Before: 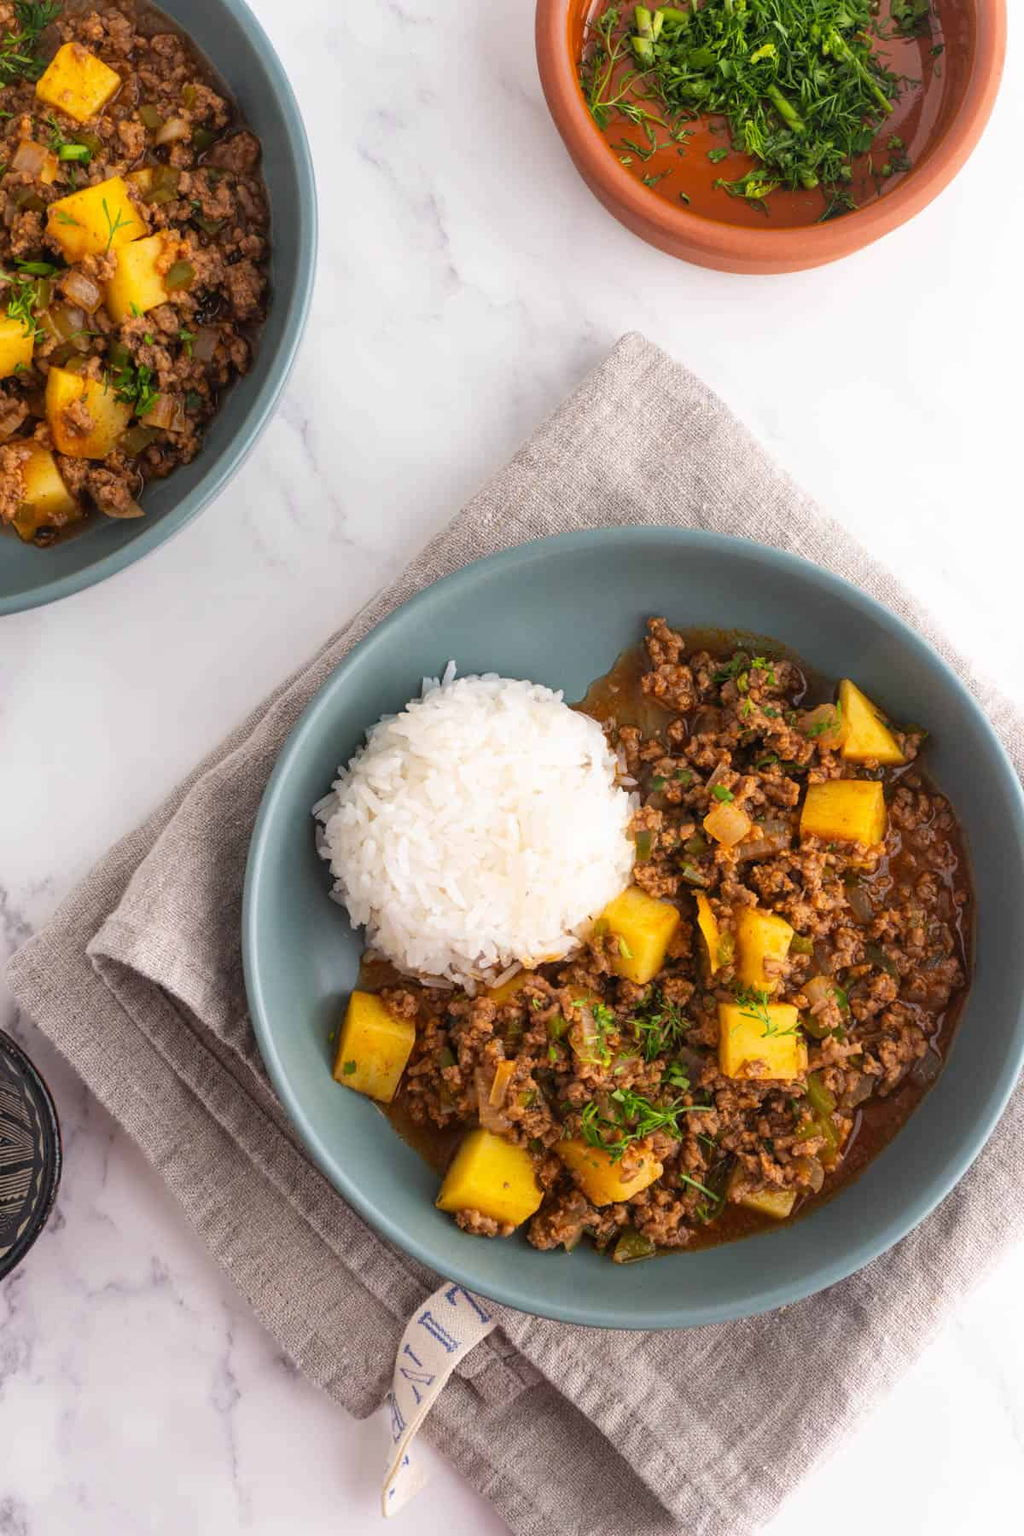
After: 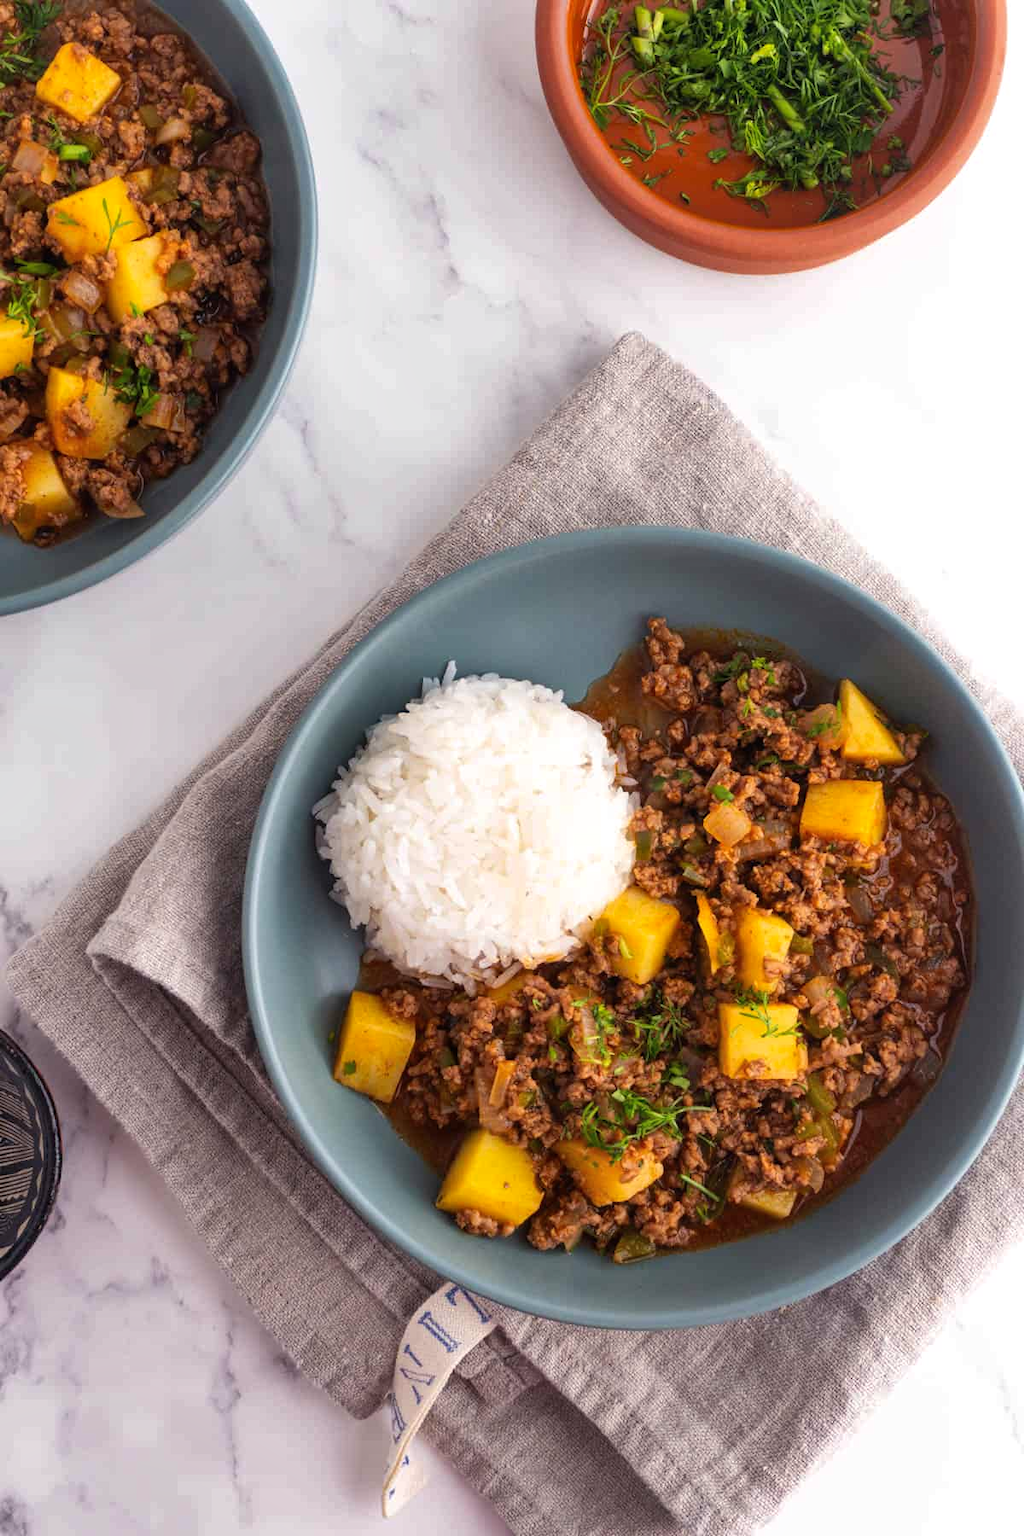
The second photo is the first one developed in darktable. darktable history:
color balance: gamma [0.9, 0.988, 0.975, 1.025], gain [1.05, 1, 1, 1]
shadows and highlights: low approximation 0.01, soften with gaussian
